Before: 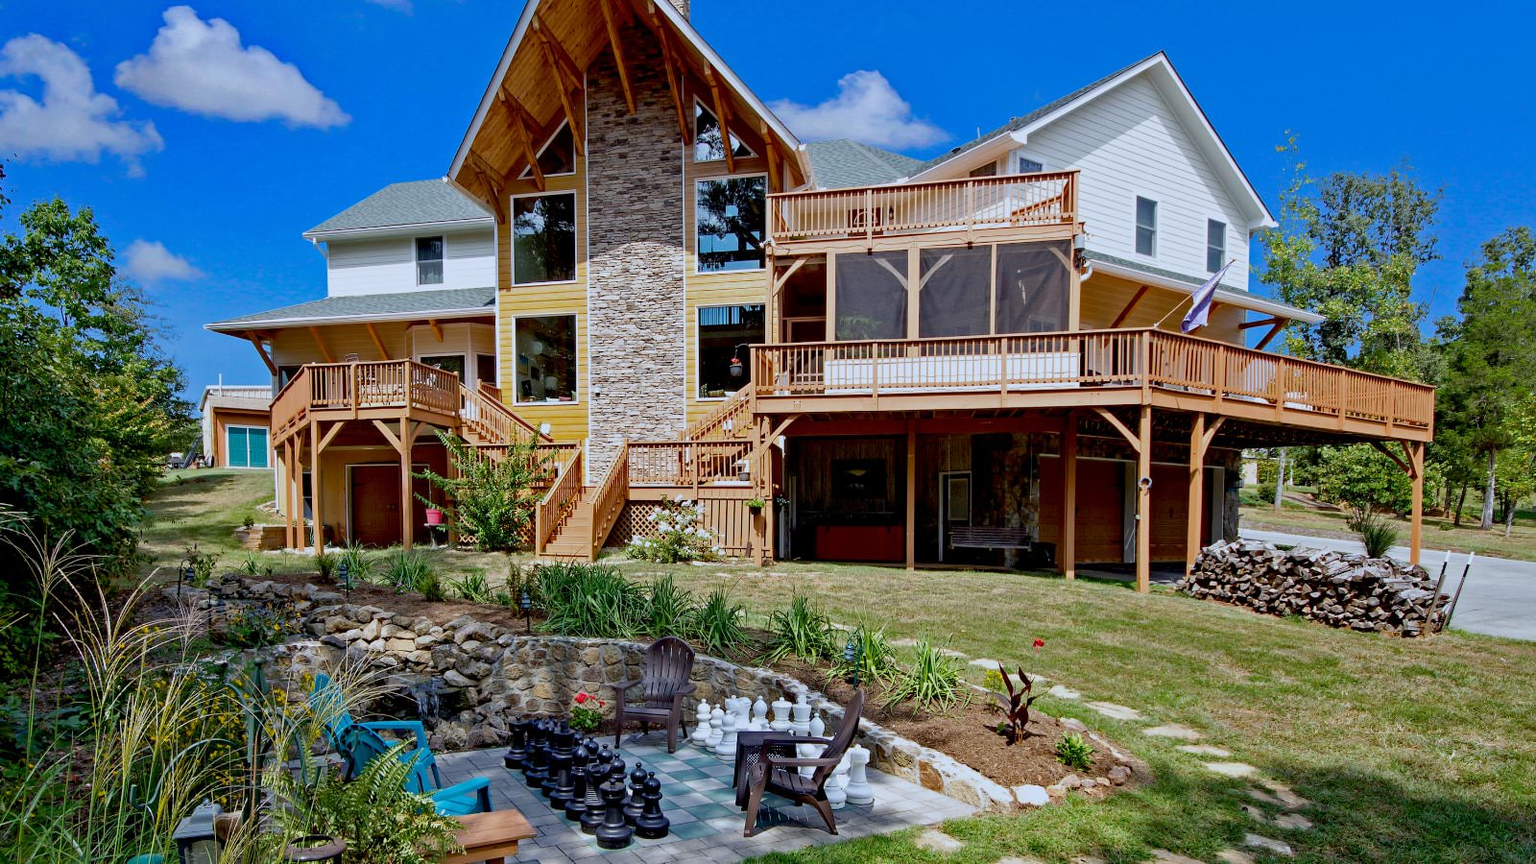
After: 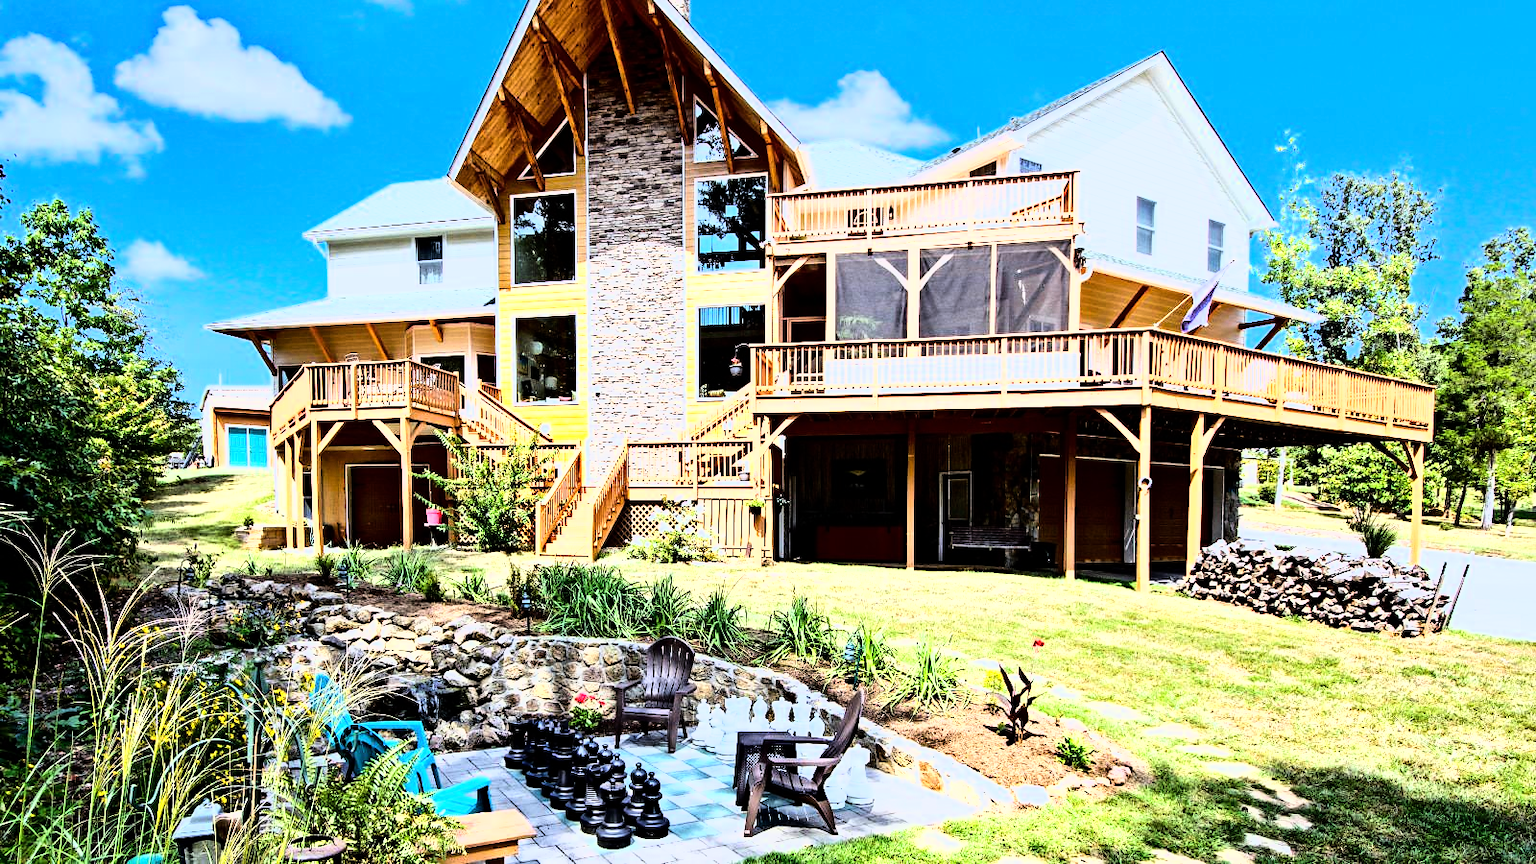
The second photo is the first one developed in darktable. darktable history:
tone curve: curves: ch0 [(0, 0) (0.55, 0.716) (0.841, 0.969)]
rgb curve: curves: ch0 [(0, 0) (0.21, 0.15) (0.24, 0.21) (0.5, 0.75) (0.75, 0.96) (0.89, 0.99) (1, 1)]; ch1 [(0, 0.02) (0.21, 0.13) (0.25, 0.2) (0.5, 0.67) (0.75, 0.9) (0.89, 0.97) (1, 1)]; ch2 [(0, 0.02) (0.21, 0.13) (0.25, 0.2) (0.5, 0.67) (0.75, 0.9) (0.89, 0.97) (1, 1)], compensate middle gray true
white balance: emerald 1
